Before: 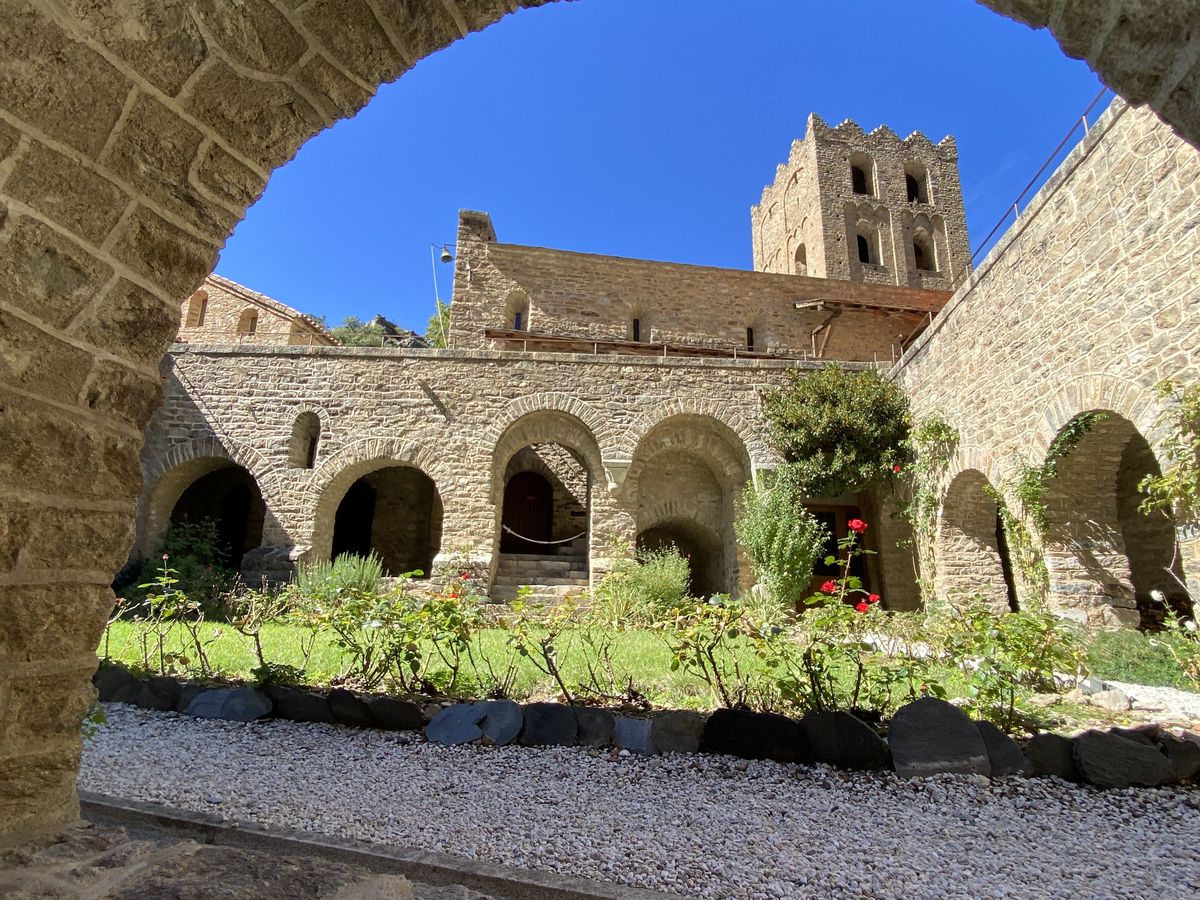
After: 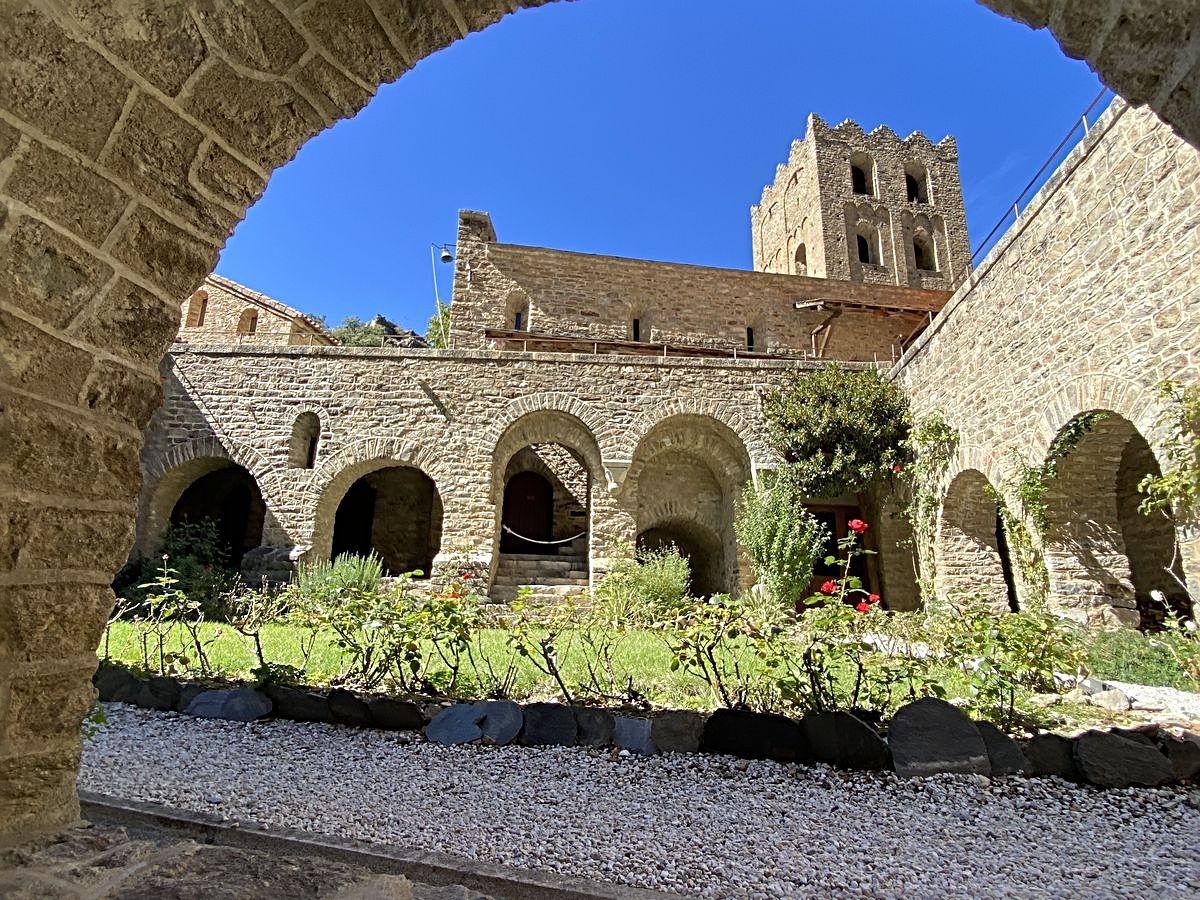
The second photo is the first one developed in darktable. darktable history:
sharpen: radius 4
exposure: compensate highlight preservation false
